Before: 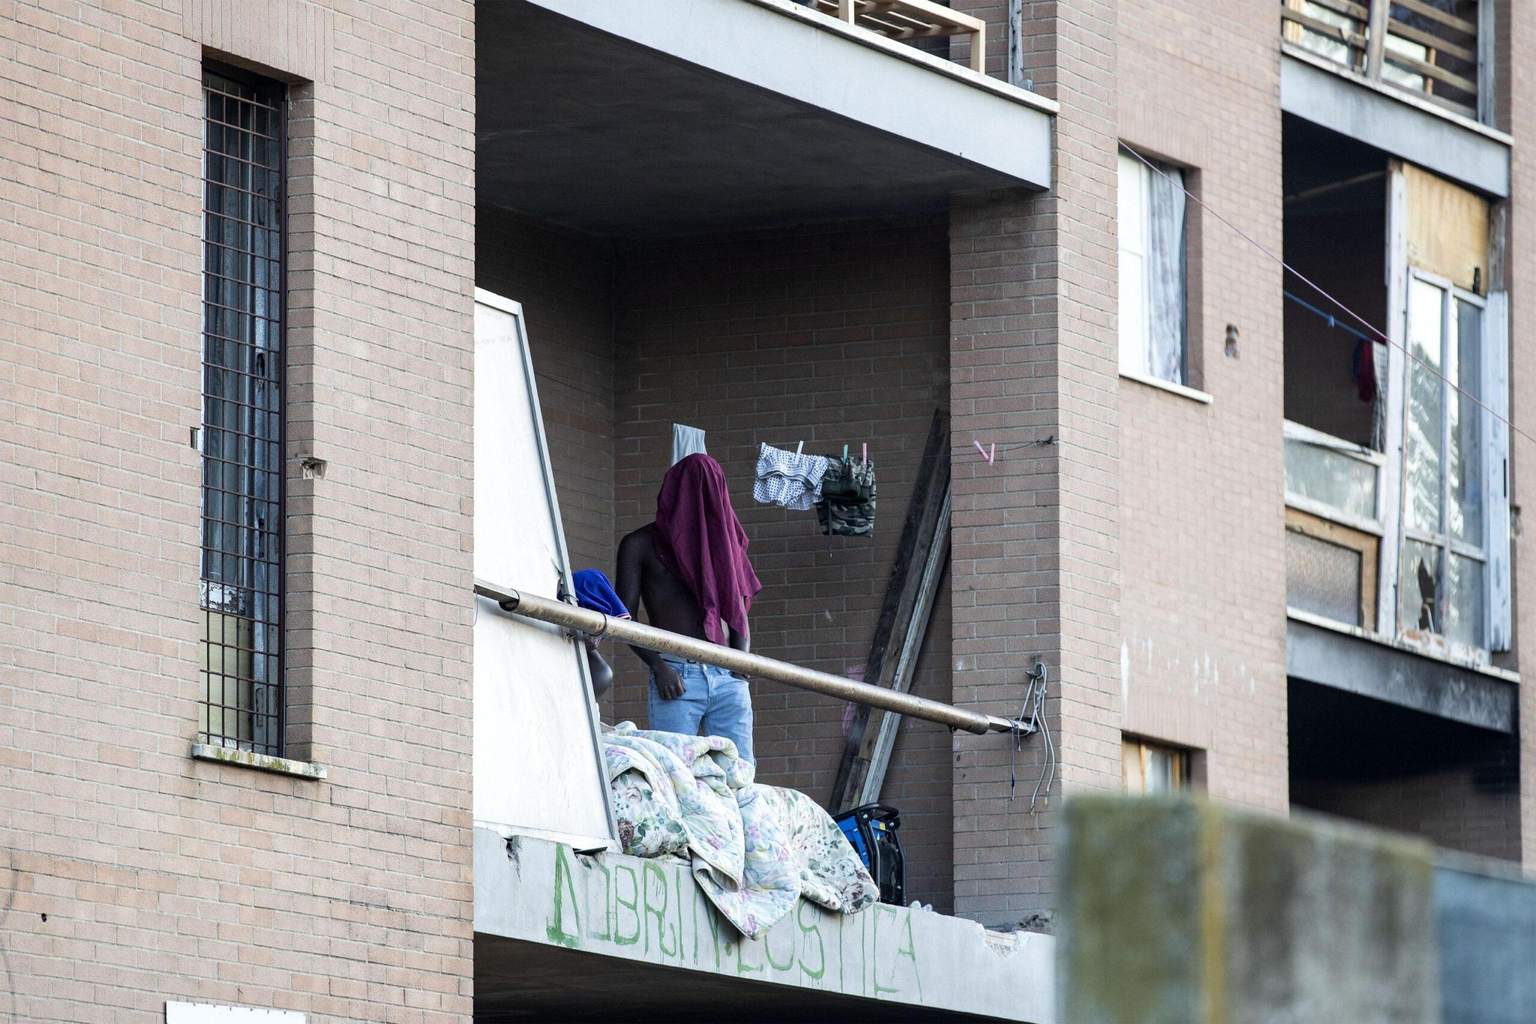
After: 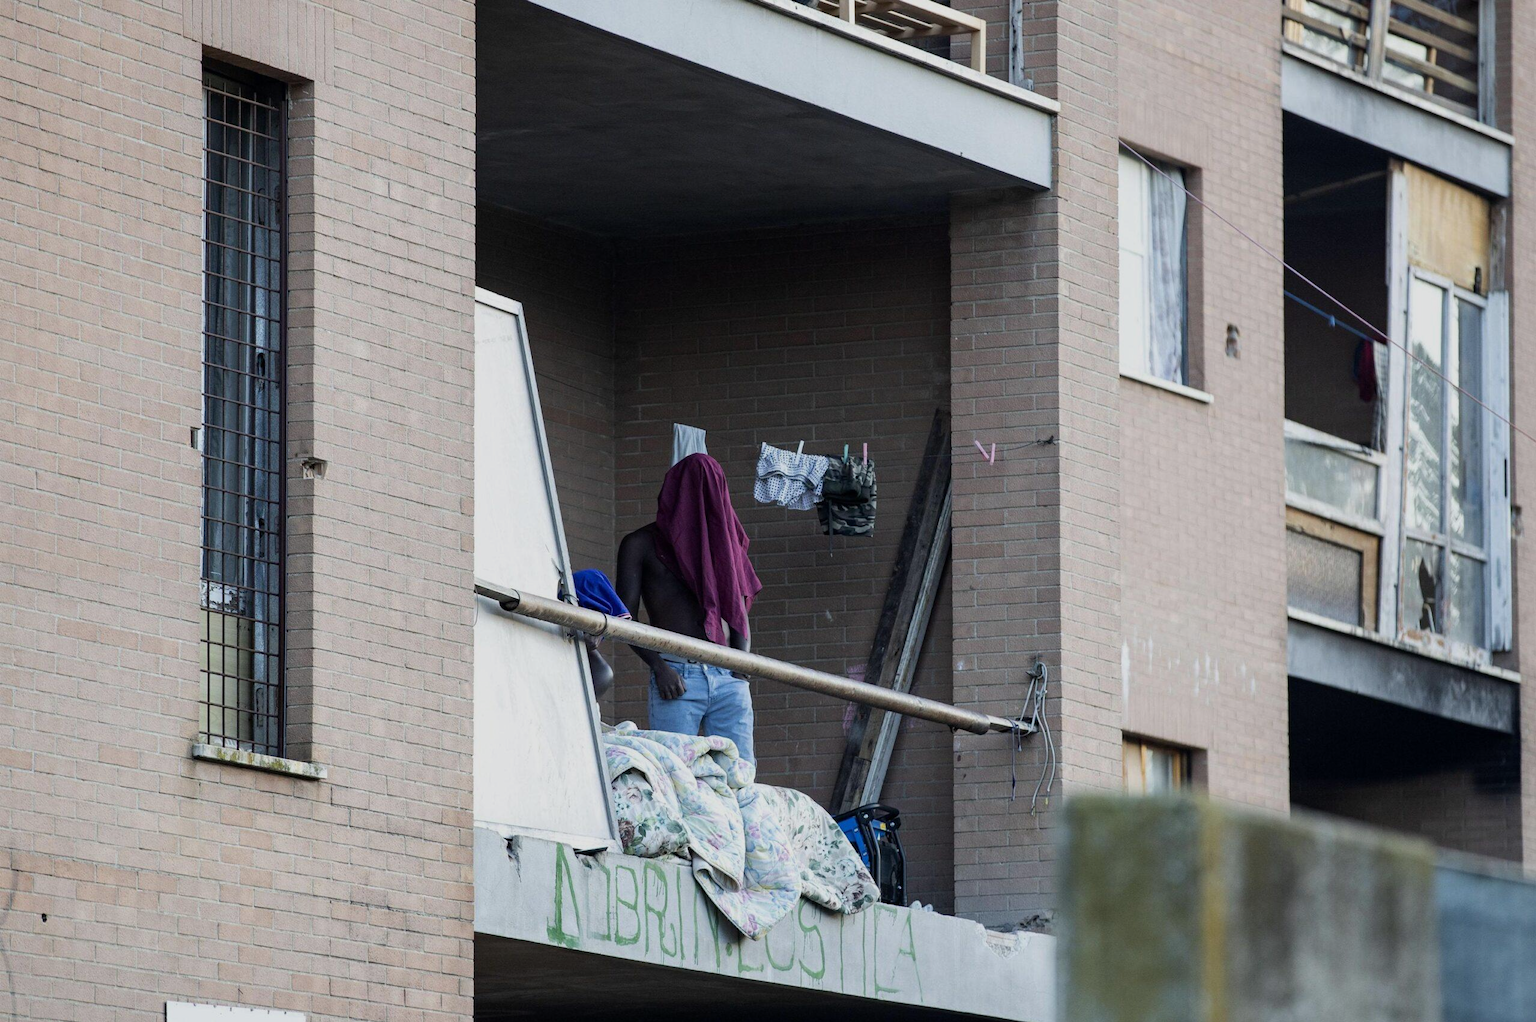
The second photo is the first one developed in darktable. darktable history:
exposure: exposure -0.417 EV, compensate highlight preservation false
crop: top 0.072%, bottom 0.099%
